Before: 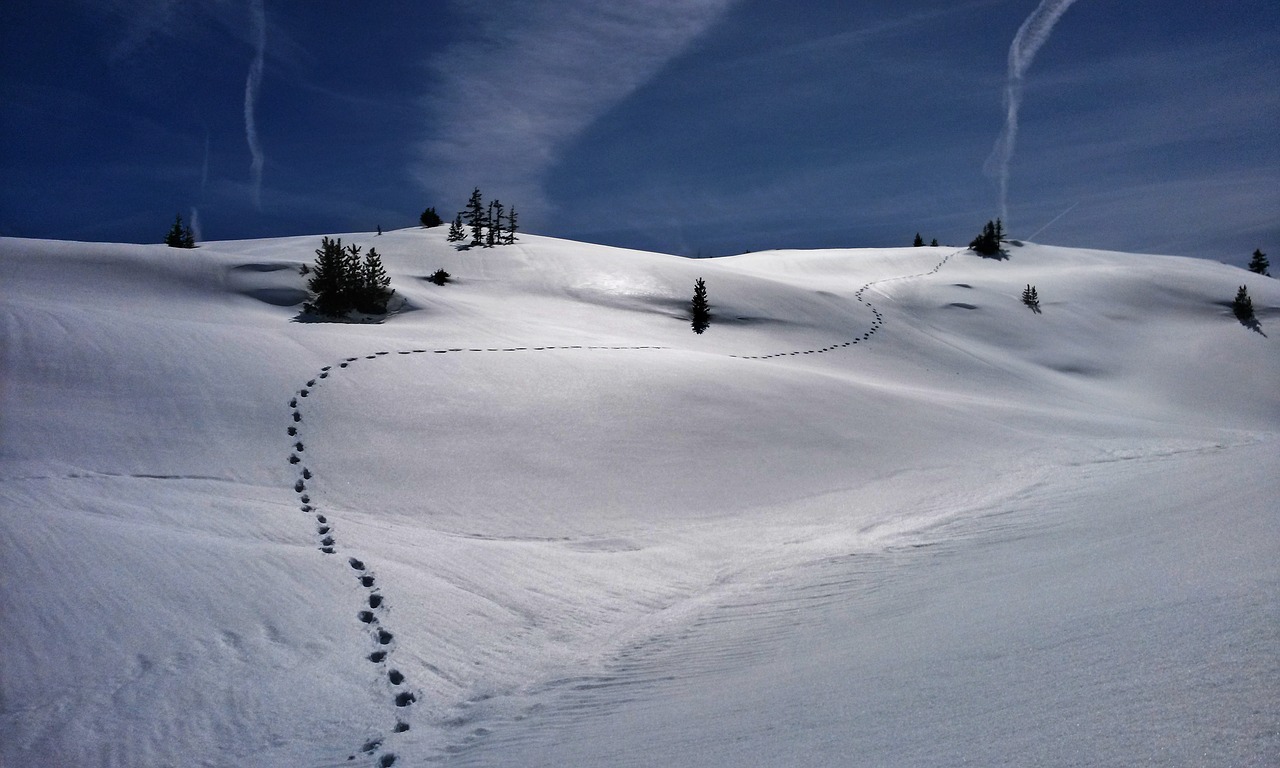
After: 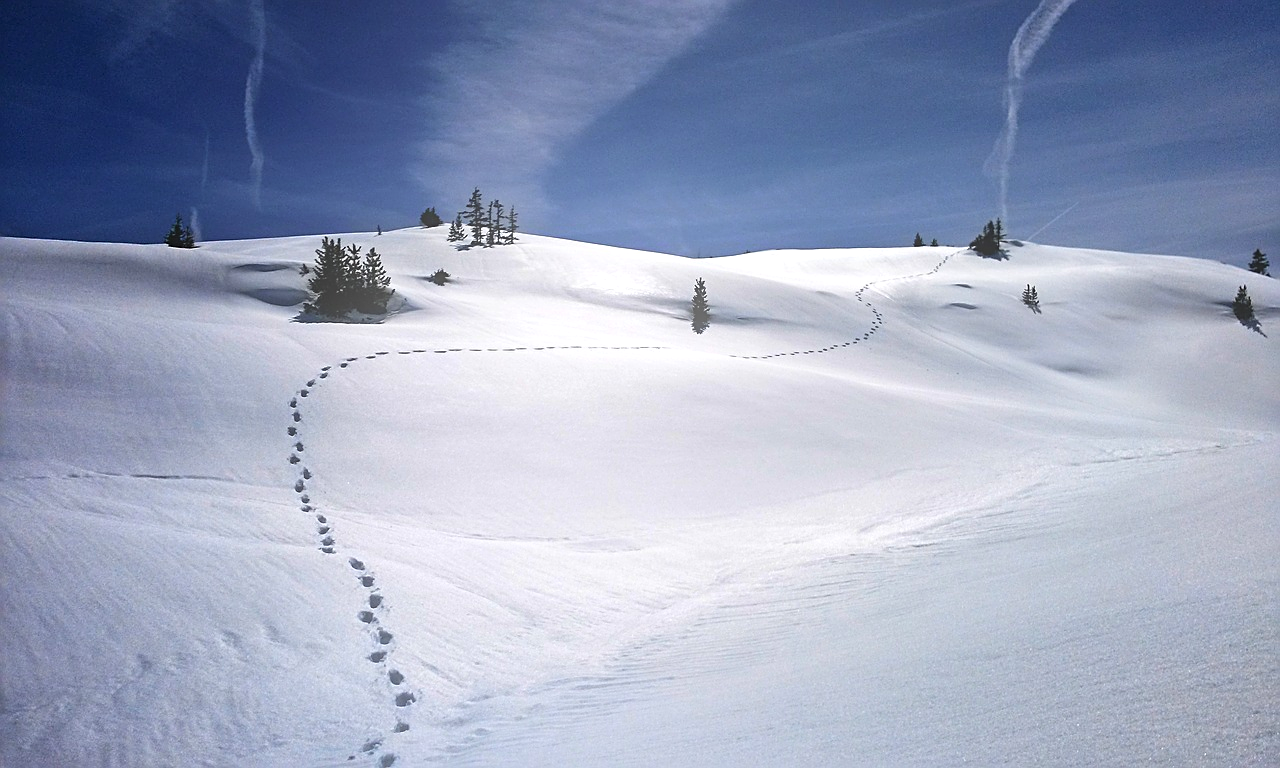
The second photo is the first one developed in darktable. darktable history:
bloom: size 40%
exposure: black level correction 0.001, exposure 0.5 EV, compensate exposure bias true, compensate highlight preservation false
sharpen: on, module defaults
